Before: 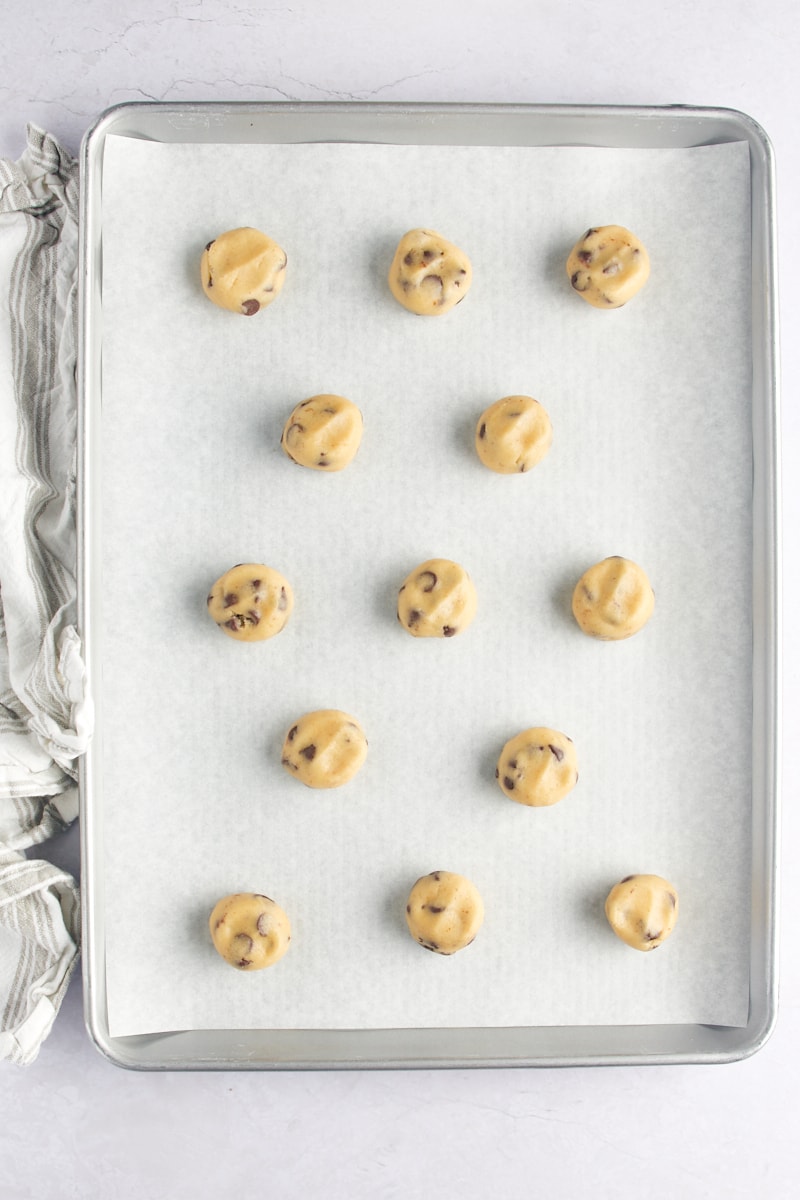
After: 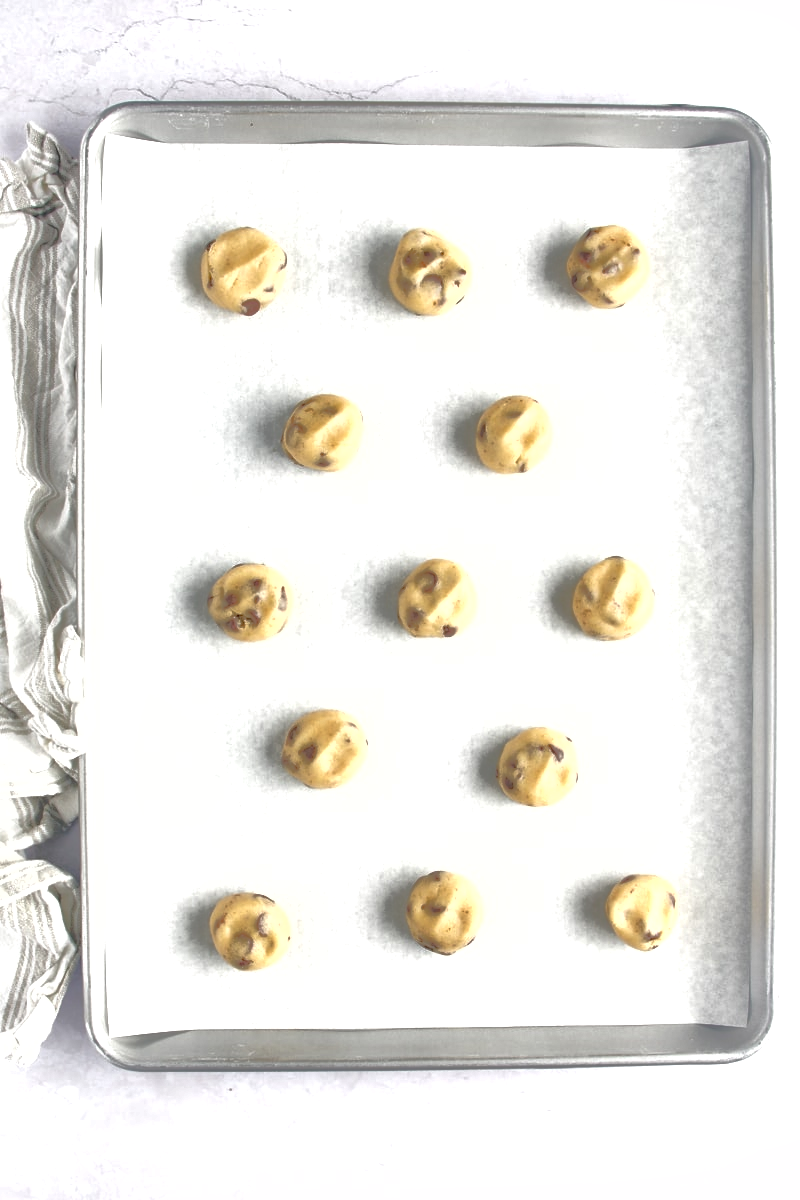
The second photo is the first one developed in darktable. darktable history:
shadows and highlights: highlights color adjustment 0.857%
exposure: exposure 0.504 EV, compensate highlight preservation false
local contrast: mode bilateral grid, contrast 20, coarseness 50, detail 132%, midtone range 0.2
